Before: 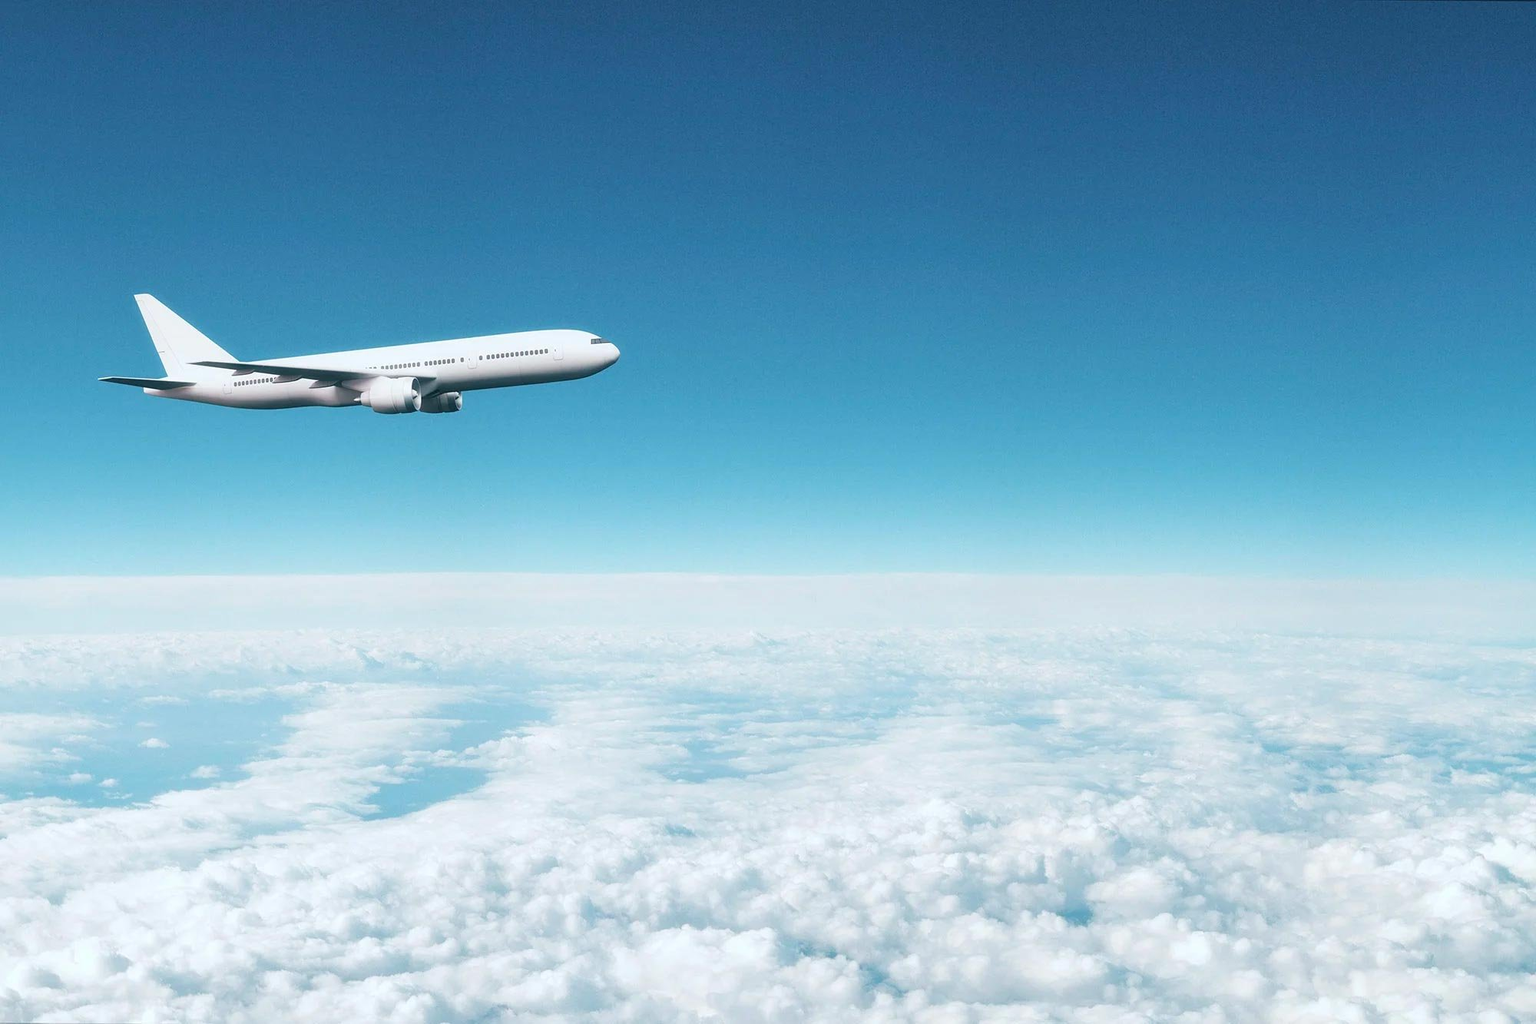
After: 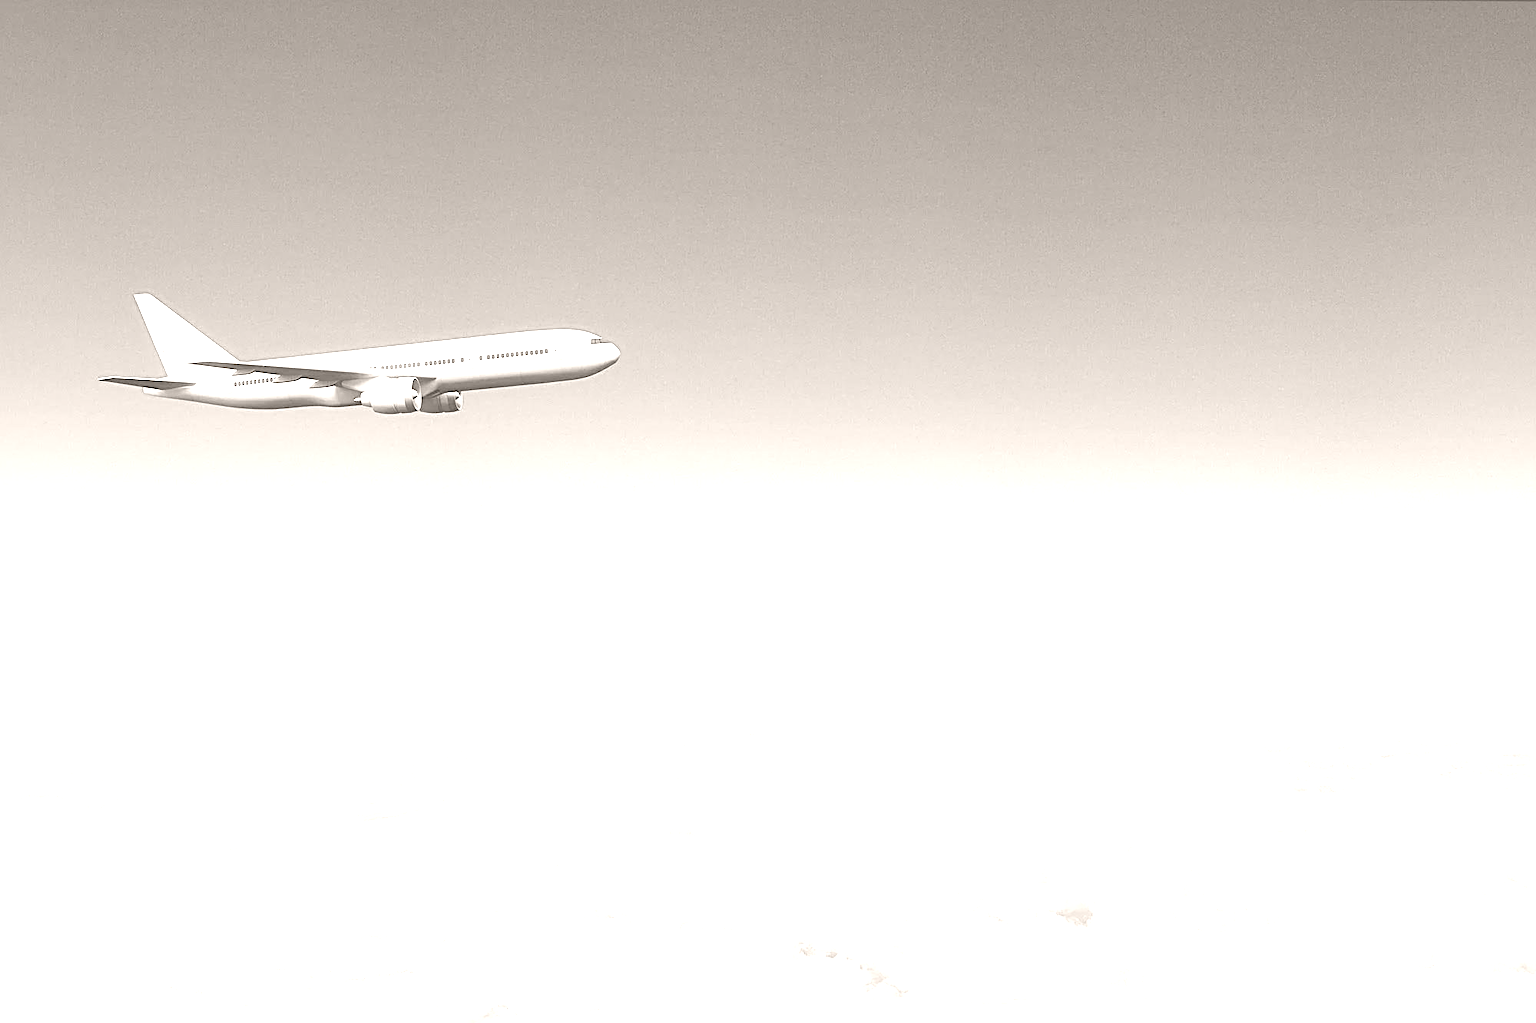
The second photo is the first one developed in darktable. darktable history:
colorize: hue 34.49°, saturation 35.33%, source mix 100%, lightness 55%, version 1
sharpen: radius 2.817, amount 0.715
